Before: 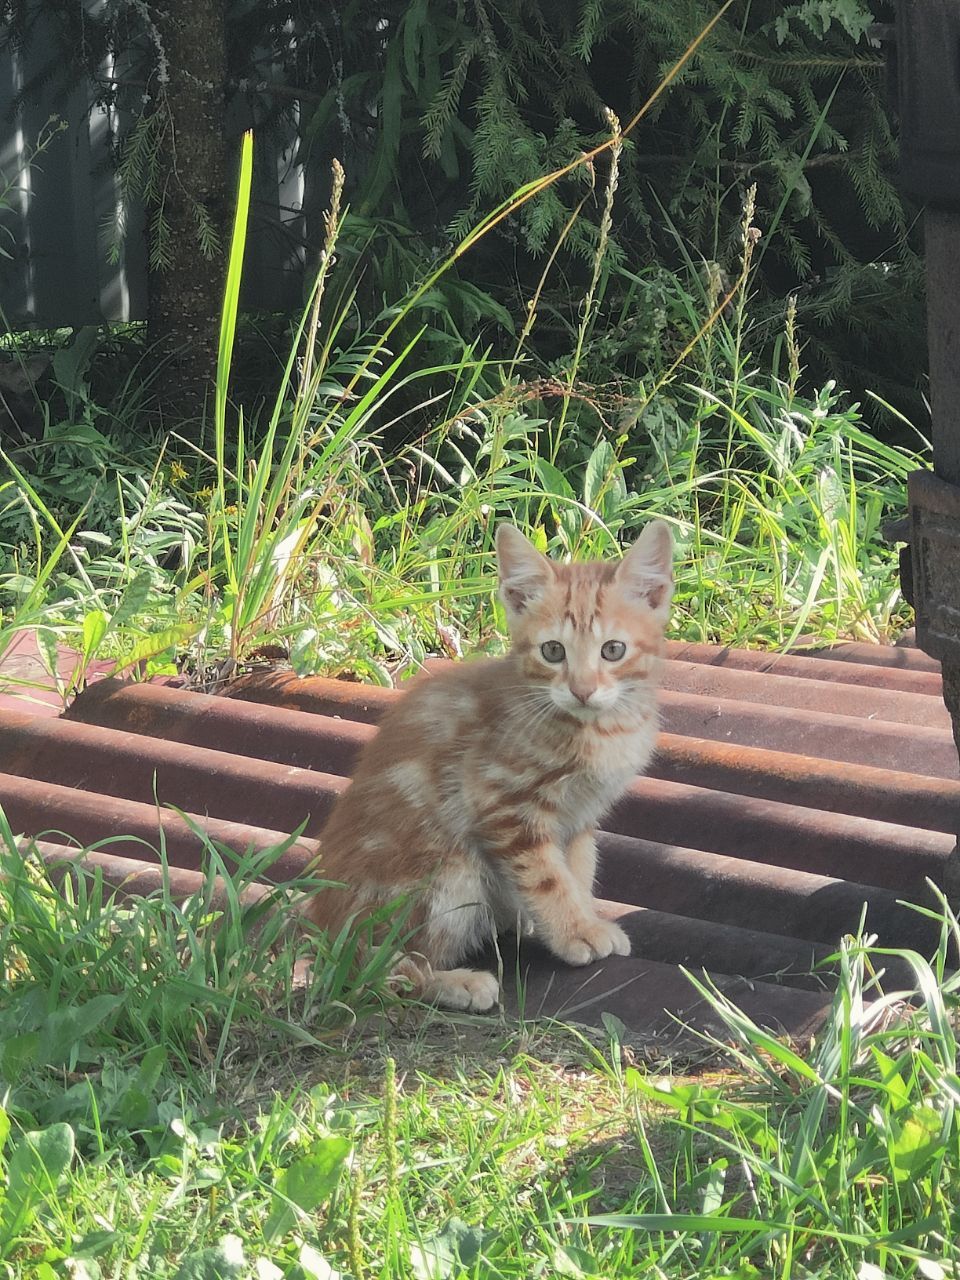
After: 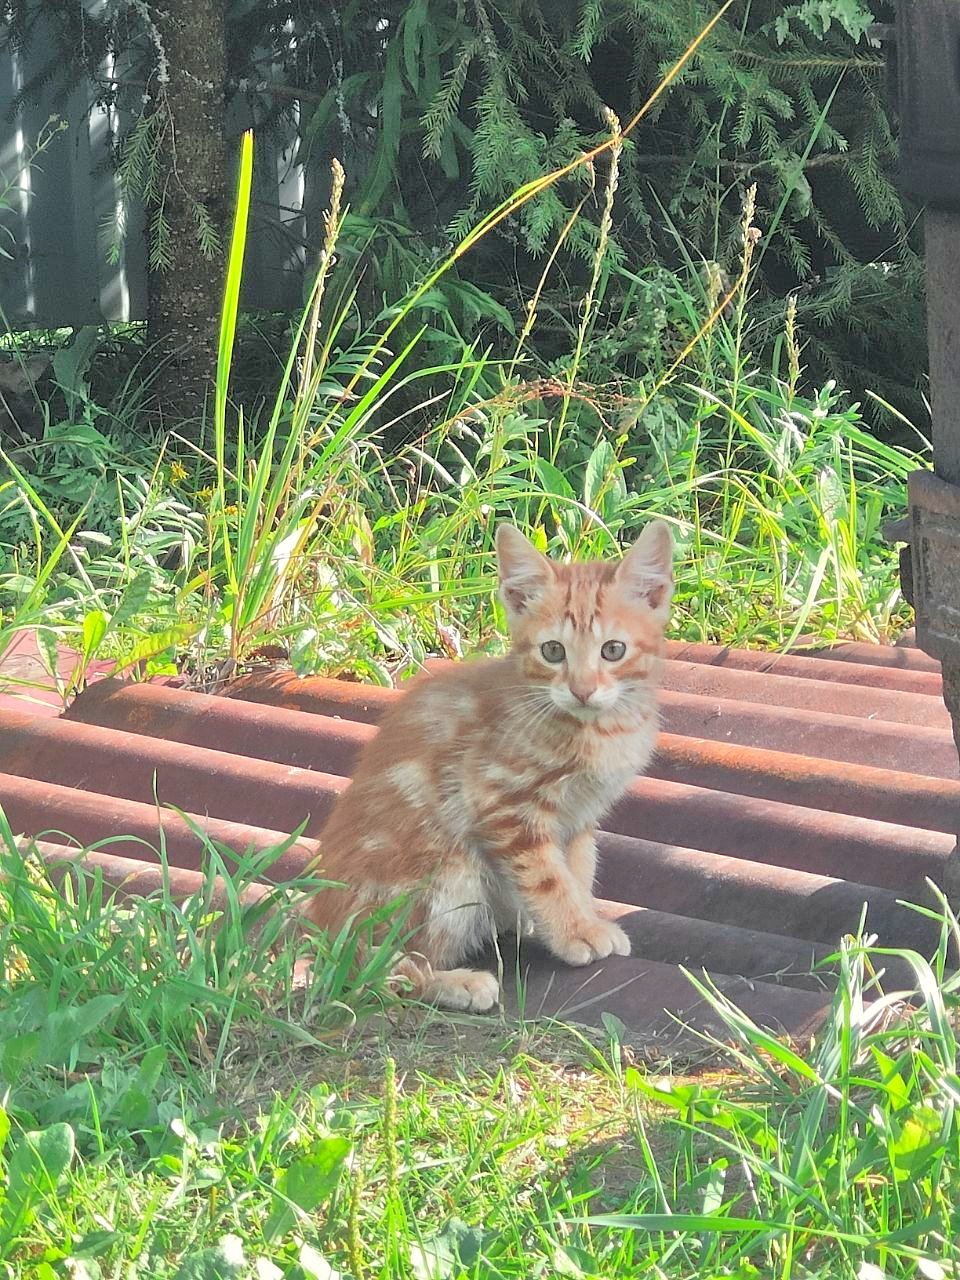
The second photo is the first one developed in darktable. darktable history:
tone equalizer: -7 EV 0.15 EV, -6 EV 0.6 EV, -5 EV 1.15 EV, -4 EV 1.33 EV, -3 EV 1.15 EV, -2 EV 0.6 EV, -1 EV 0.15 EV, mask exposure compensation -0.5 EV
sharpen: amount 0.2
